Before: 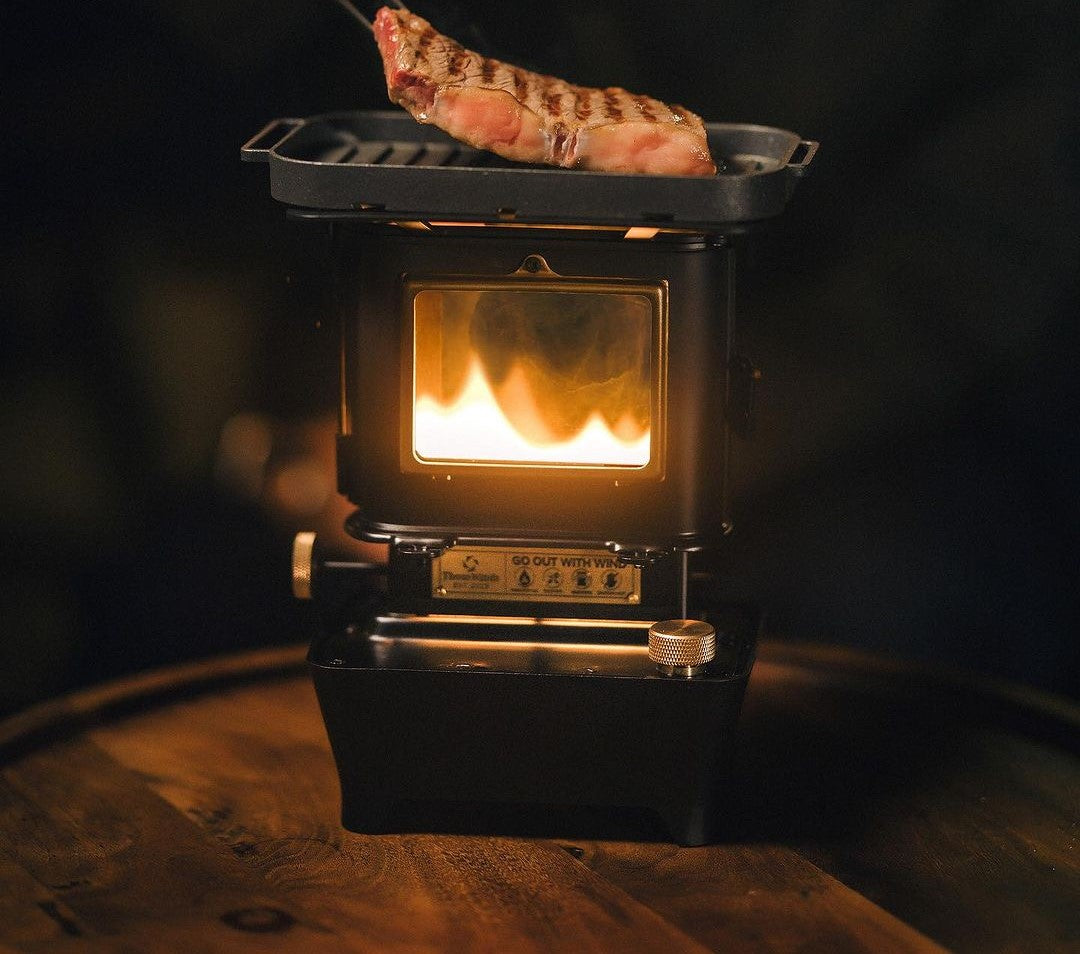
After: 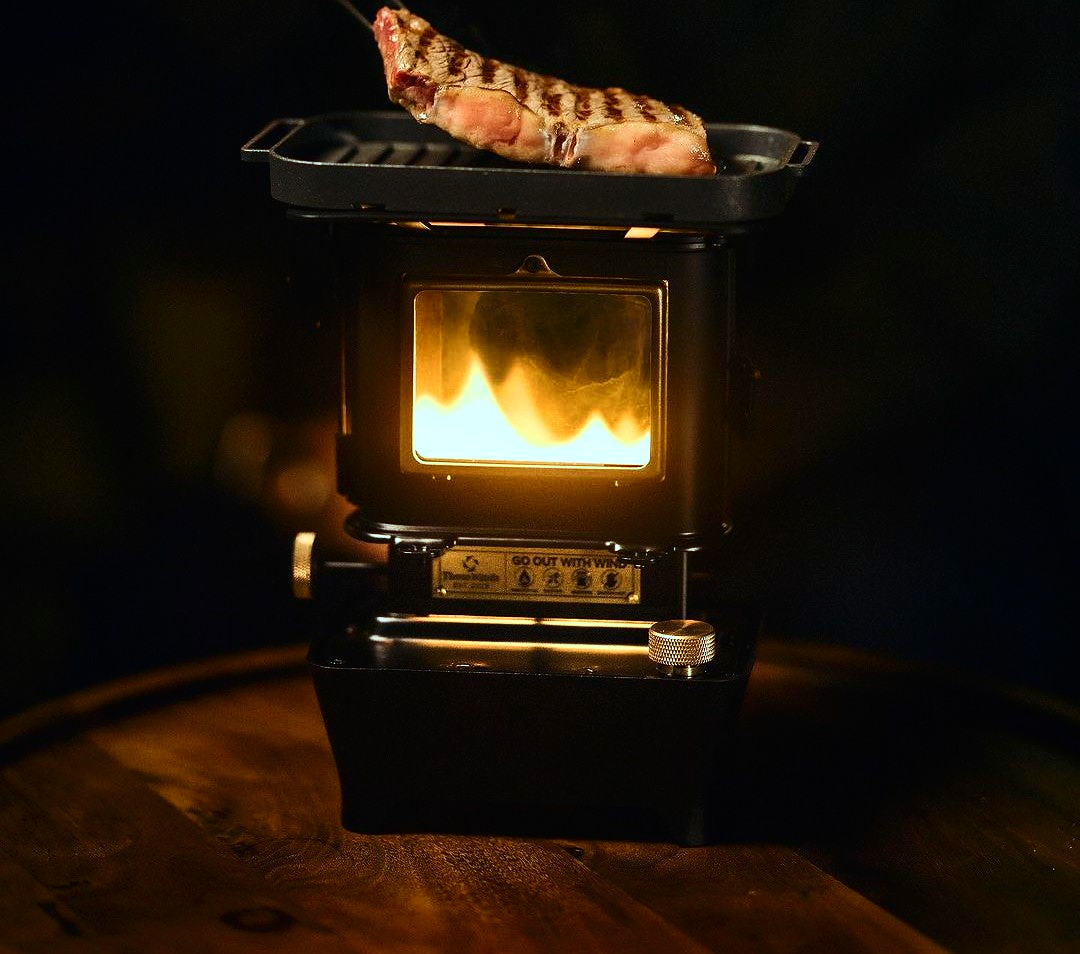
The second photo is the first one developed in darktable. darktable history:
contrast brightness saturation: contrast 0.287
color balance rgb: highlights gain › chroma 4.038%, highlights gain › hue 201.77°, perceptual saturation grading › global saturation 0.473%, global vibrance 30.114%, contrast 9.713%
